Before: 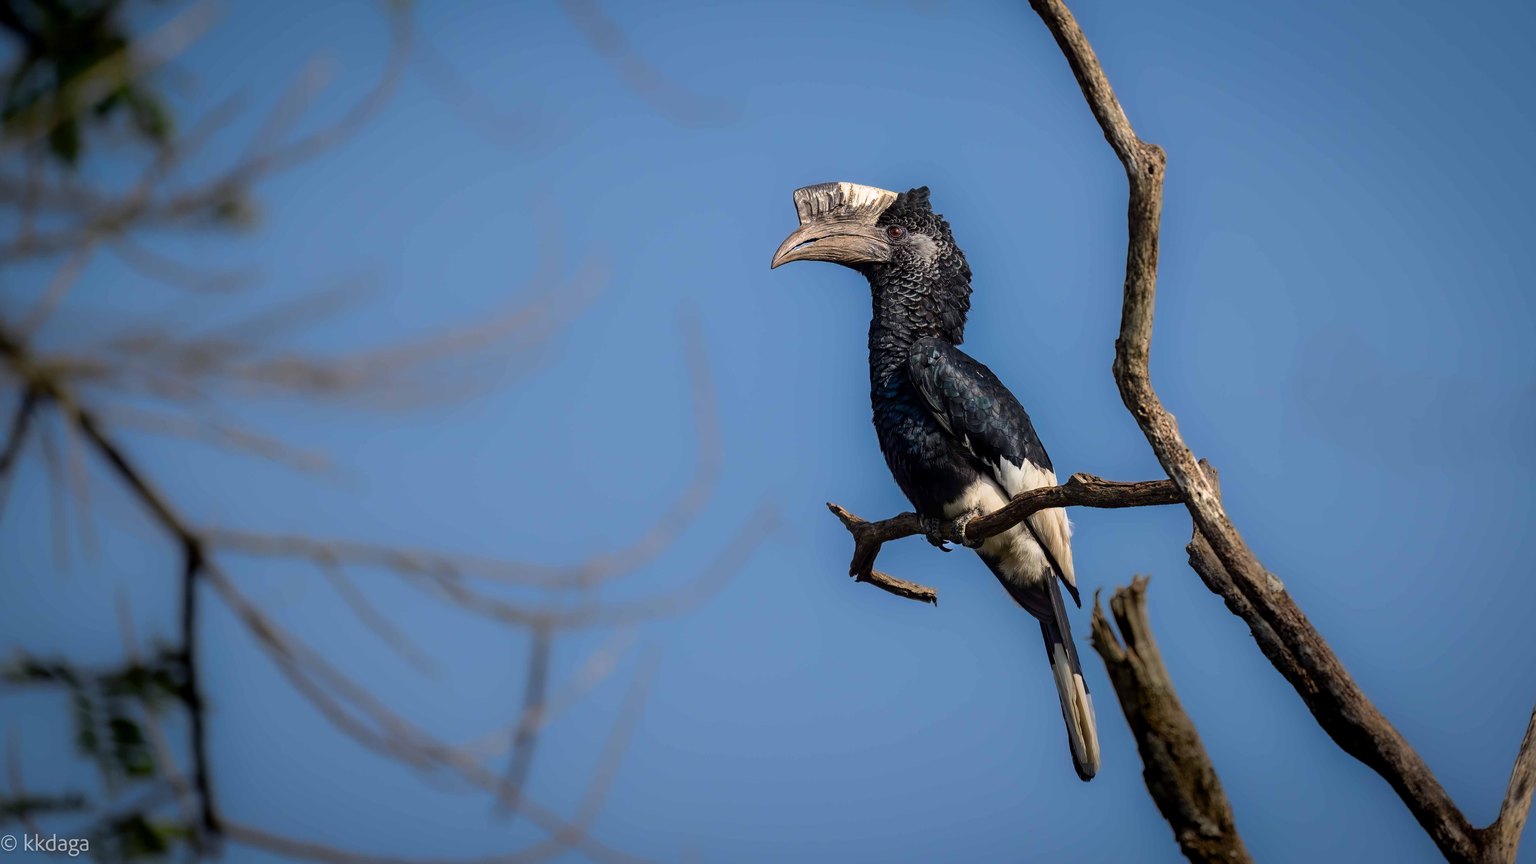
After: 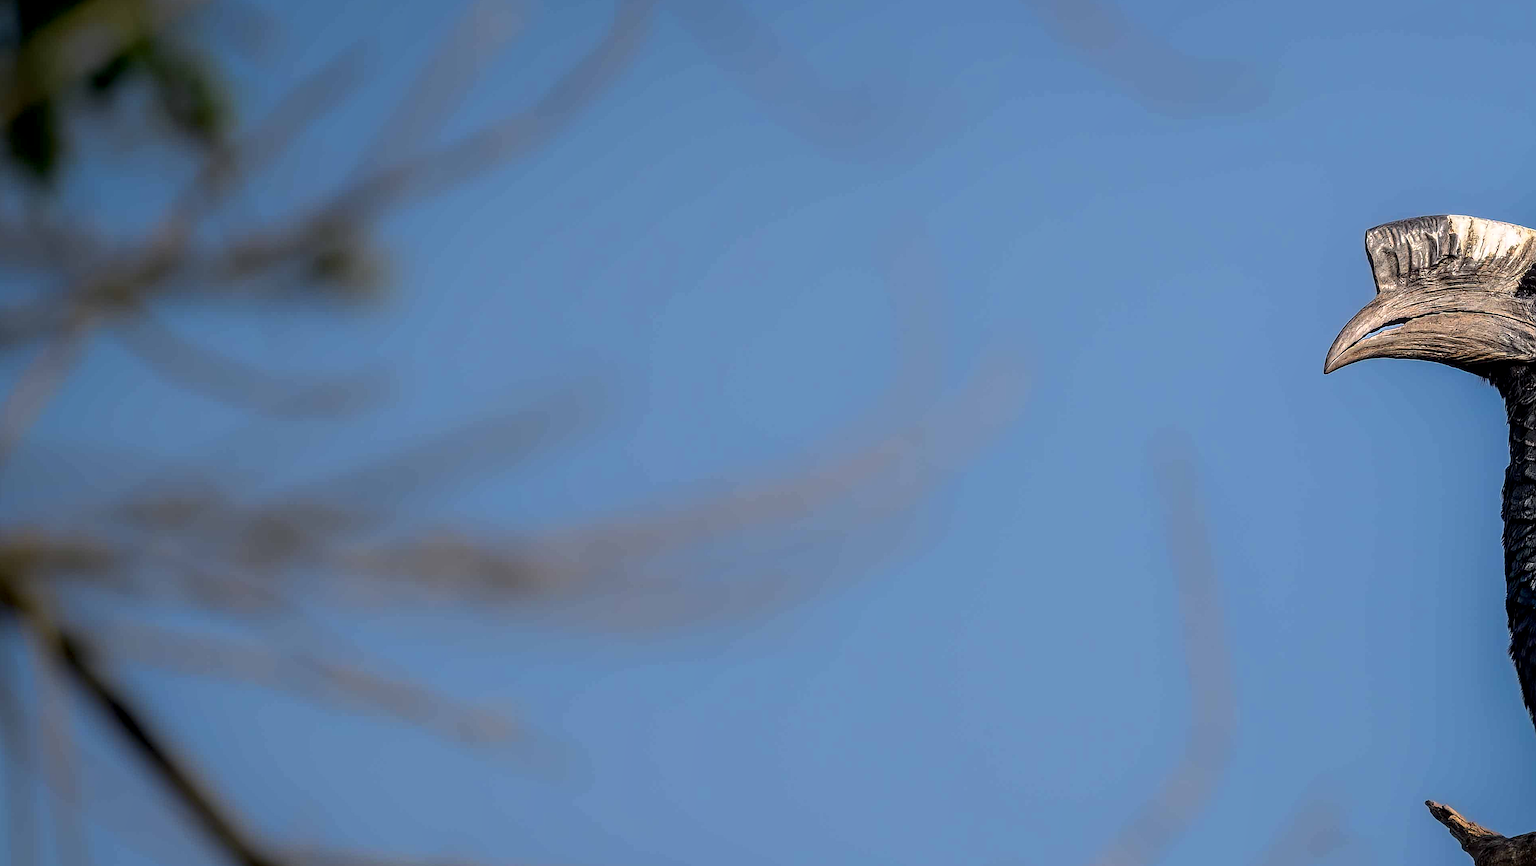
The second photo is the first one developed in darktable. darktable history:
sharpen: on, module defaults
local contrast: on, module defaults
crop and rotate: left 3.047%, top 7.509%, right 42.236%, bottom 37.598%
